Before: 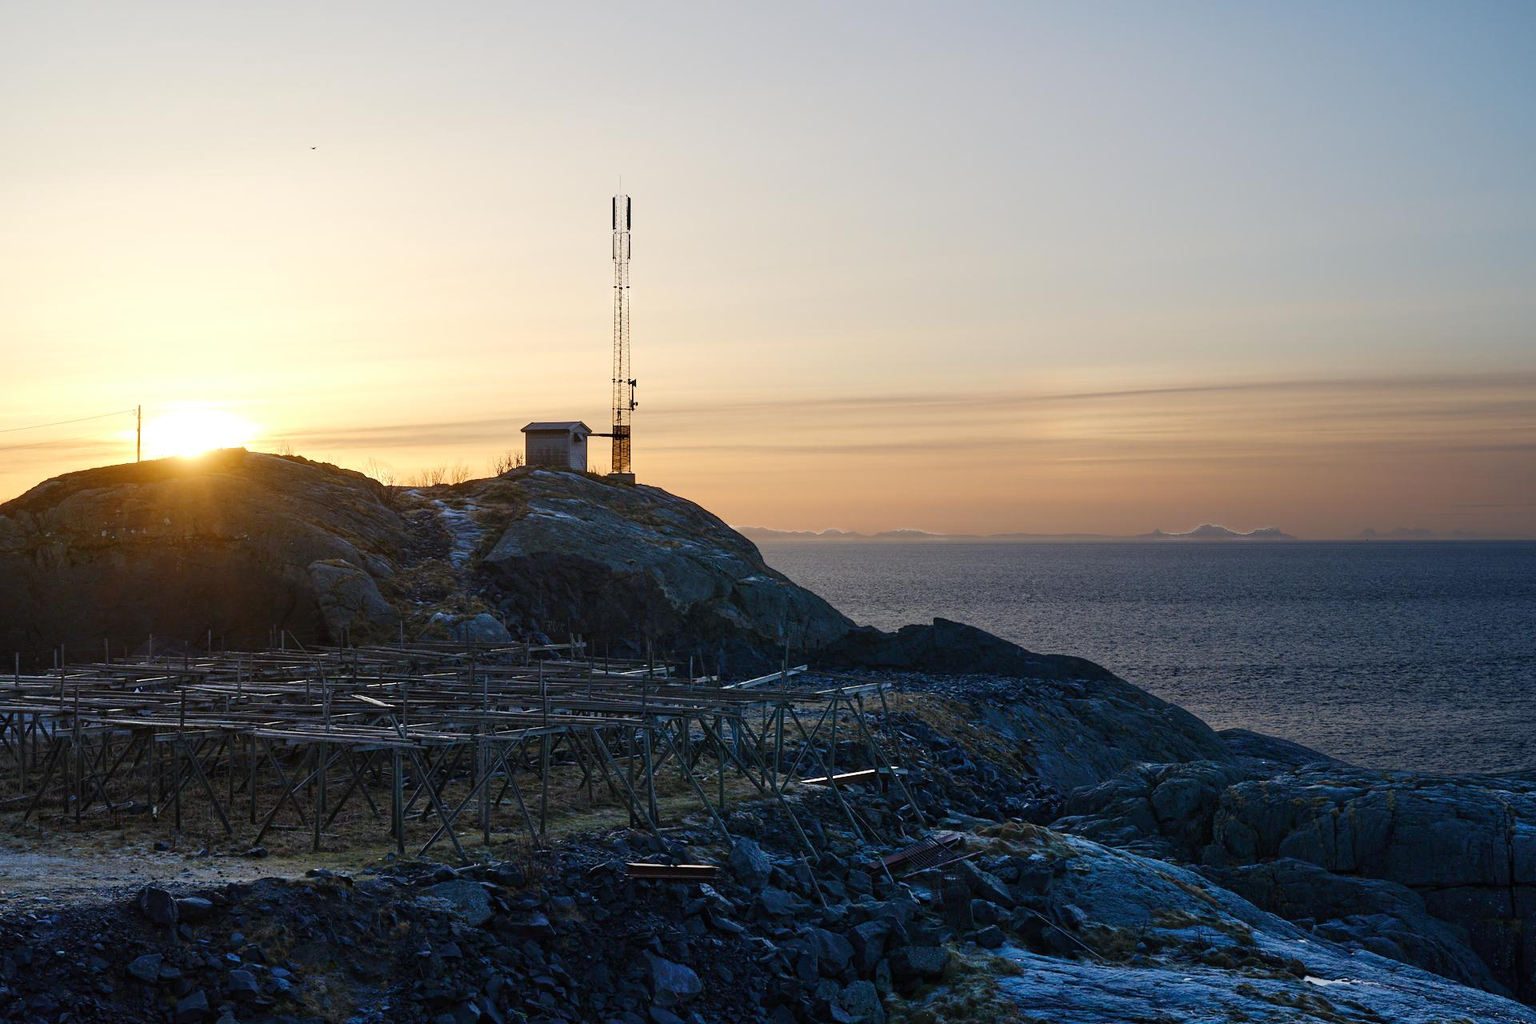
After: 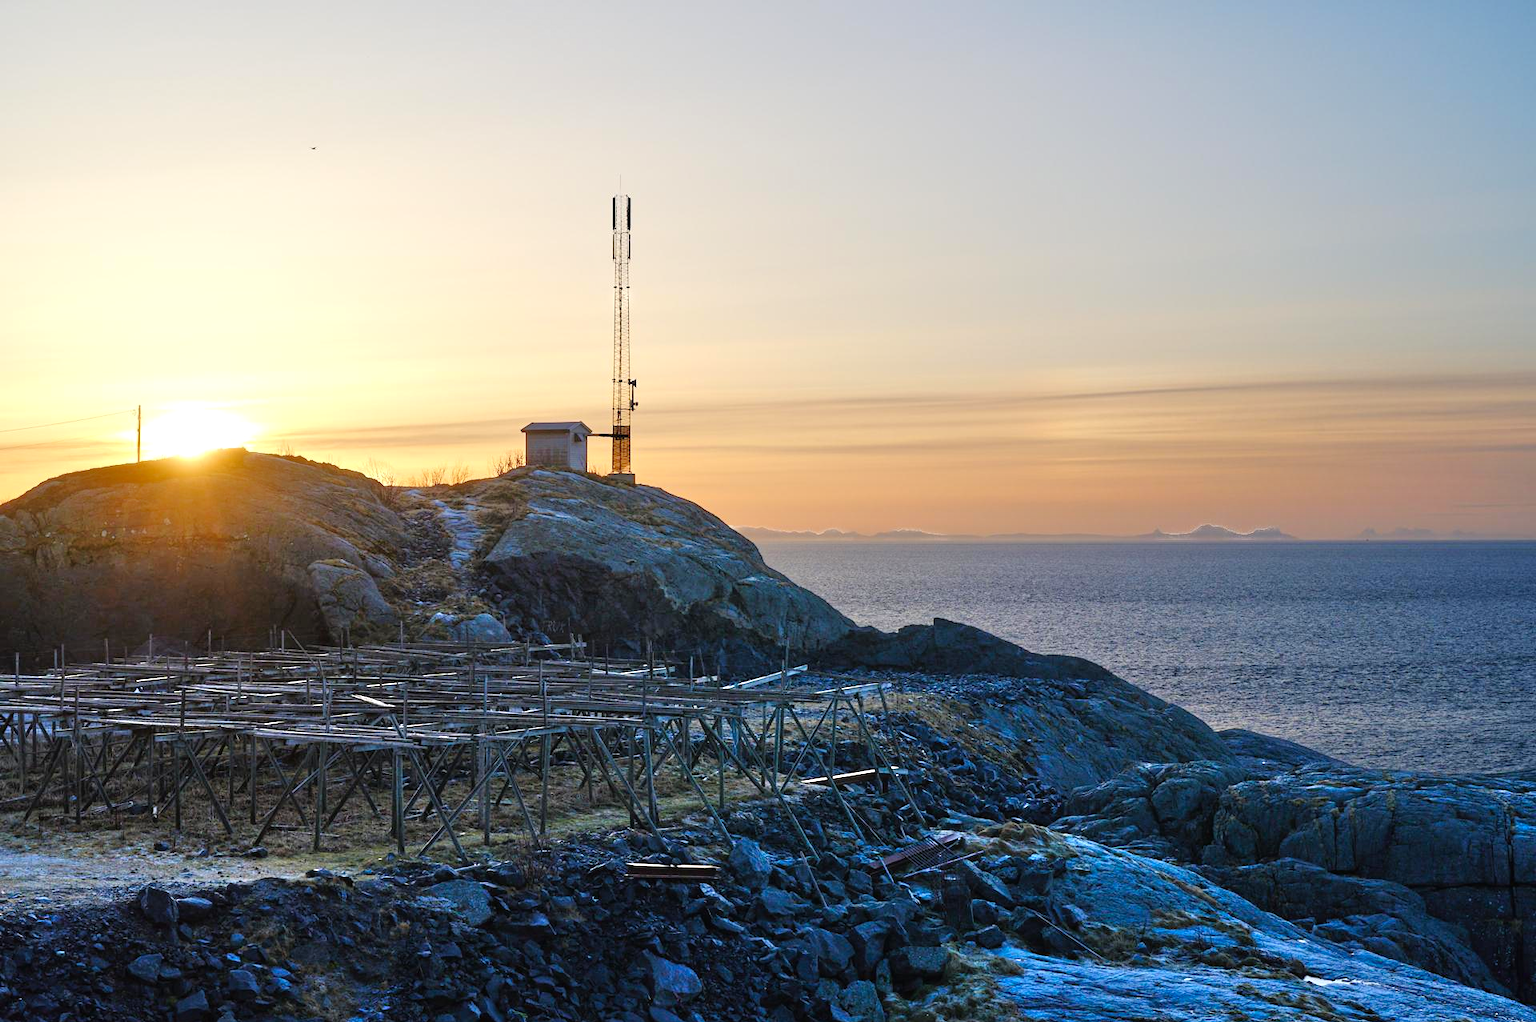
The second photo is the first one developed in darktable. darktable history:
exposure: black level correction -0.001, exposure 0.08 EV, compensate highlight preservation false
crop: top 0.05%, bottom 0.098%
tone equalizer: -7 EV 0.15 EV, -6 EV 0.6 EV, -5 EV 1.15 EV, -4 EV 1.33 EV, -3 EV 1.15 EV, -2 EV 0.6 EV, -1 EV 0.15 EV, mask exposure compensation -0.5 EV
contrast brightness saturation: saturation 0.13
